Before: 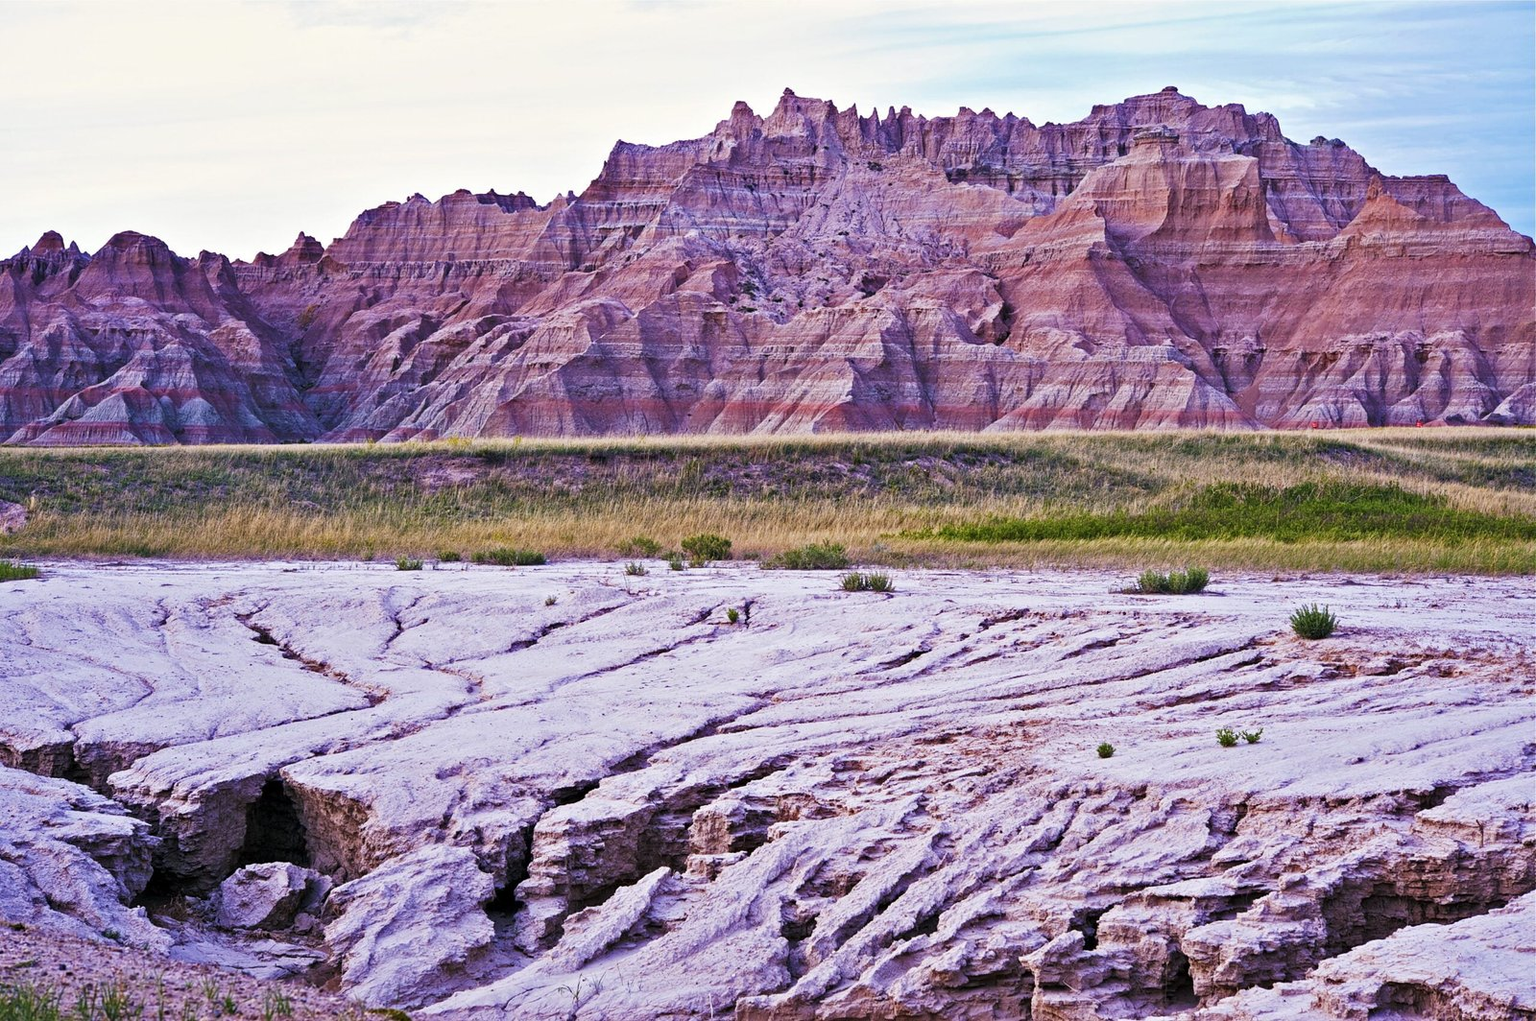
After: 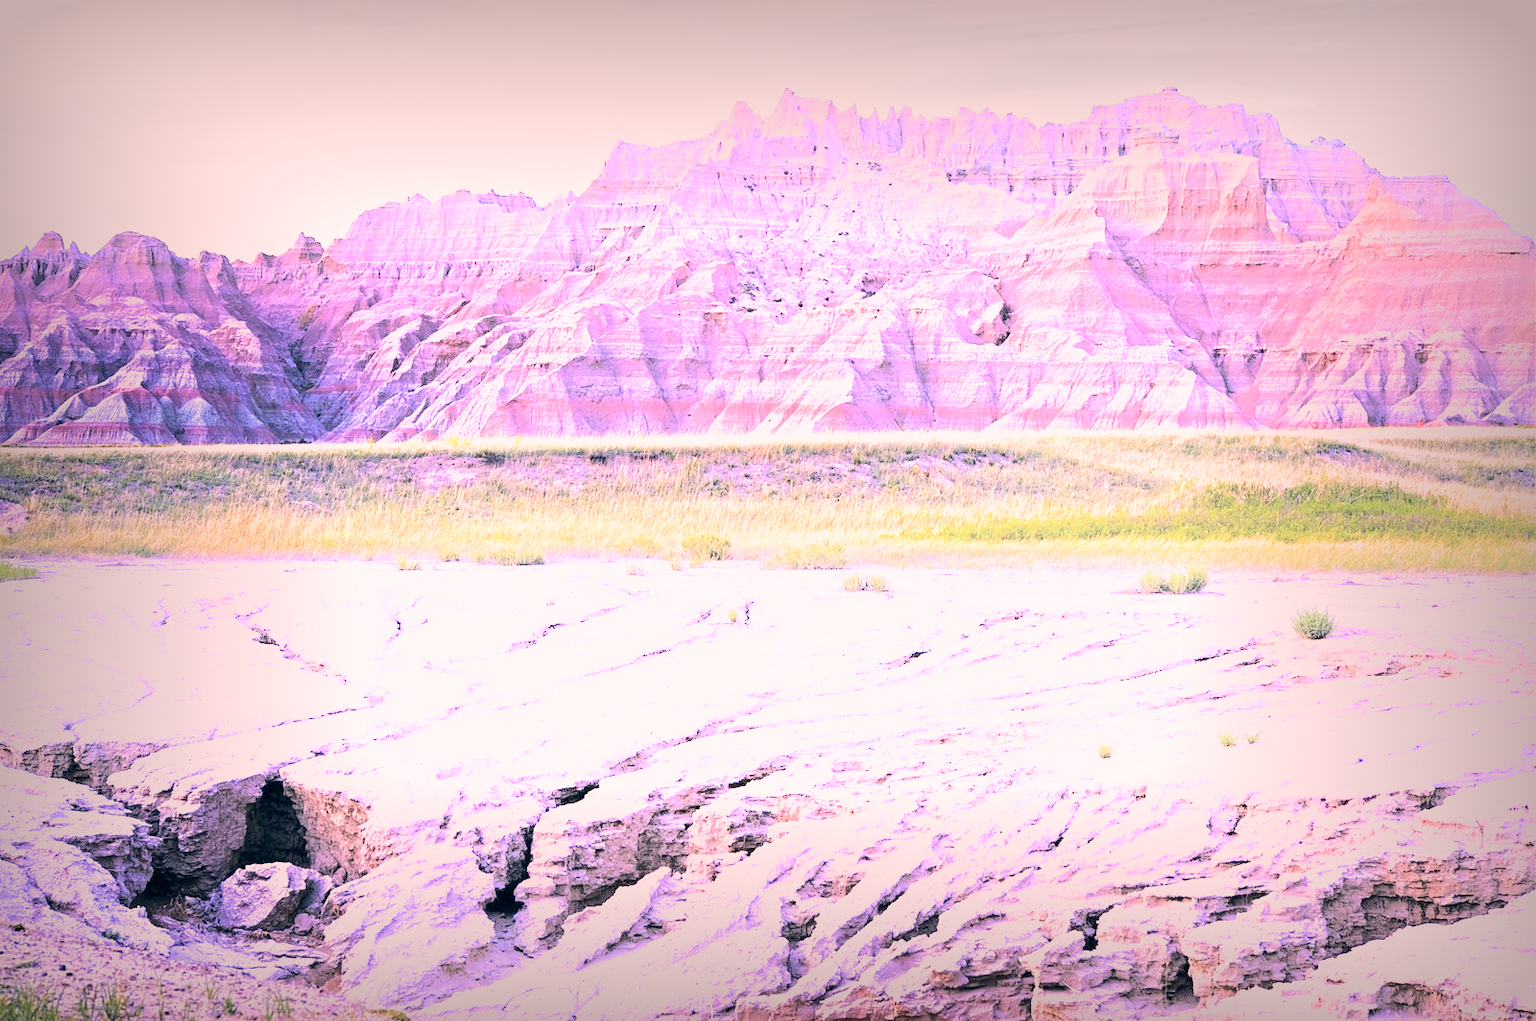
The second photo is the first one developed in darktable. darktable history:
exposure: black level correction 0, exposure 0.5 EV, compensate exposure bias true, compensate highlight preservation false
color correction: highlights a* 14.46, highlights b* 5.85, shadows a* -5.53, shadows b* -15.24, saturation 0.85
vignetting: fall-off start 53.2%, brightness -0.594, saturation 0, automatic ratio true, width/height ratio 1.313, shape 0.22, unbound false
base curve: curves: ch0 [(0, 0) (0.495, 0.917) (1, 1)], preserve colors none
shadows and highlights: shadows -54.3, highlights 86.09, soften with gaussian
color balance rgb: shadows fall-off 101%, linear chroma grading › mid-tones 7.63%, perceptual saturation grading › mid-tones 11.68%, mask middle-gray fulcrum 22.45%, global vibrance 10.11%, saturation formula JzAzBz (2021)
